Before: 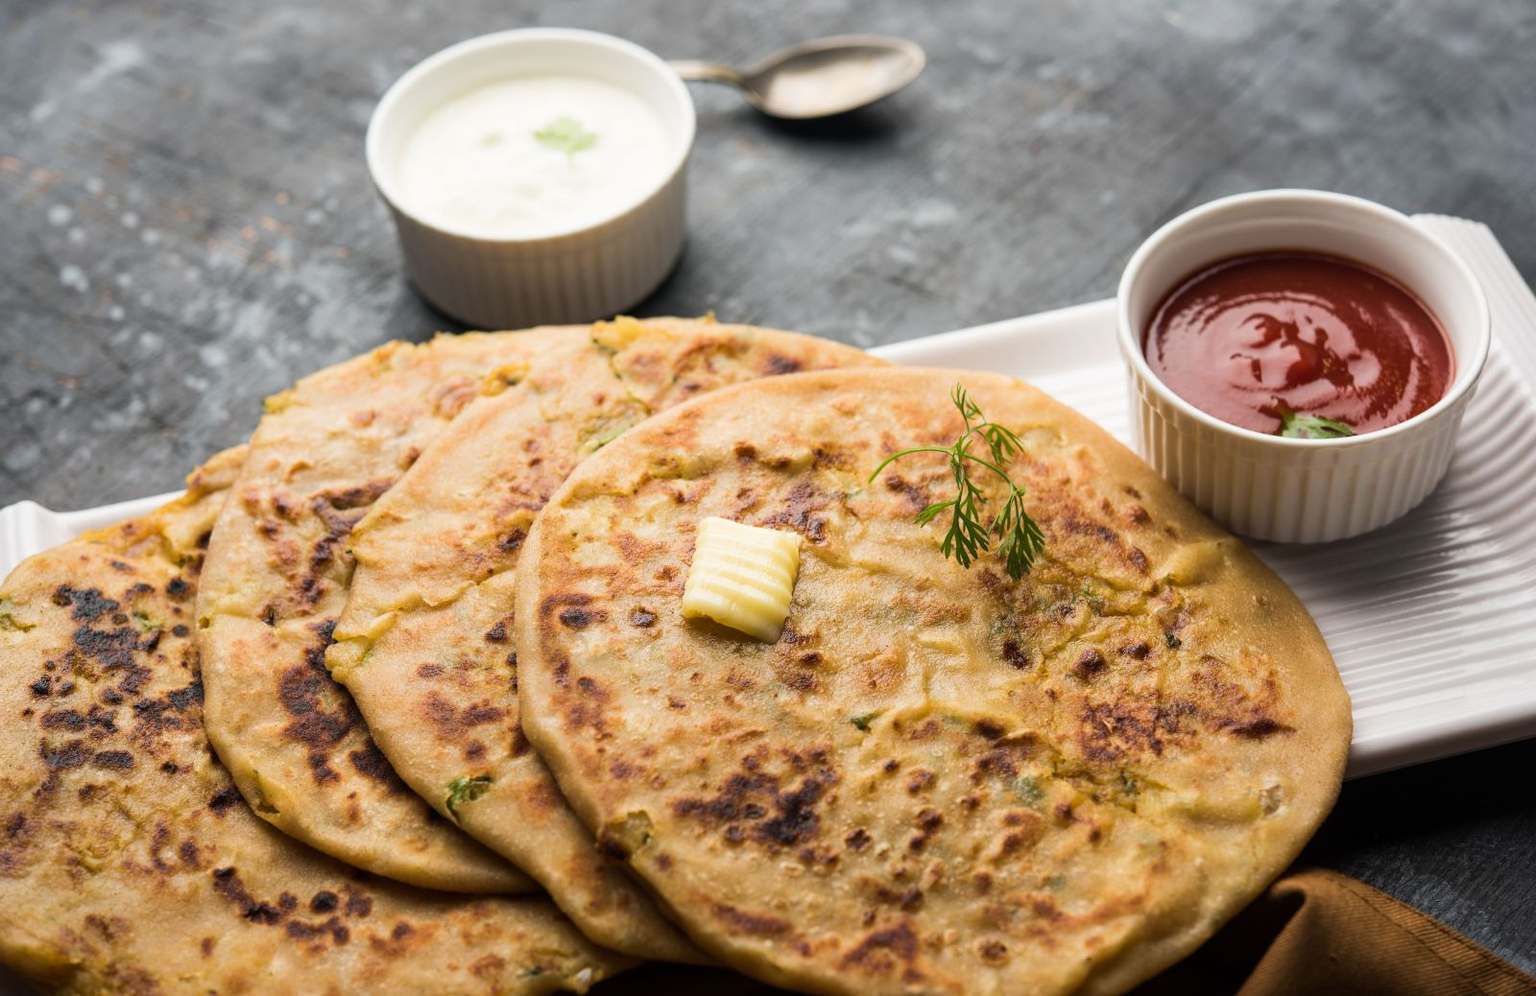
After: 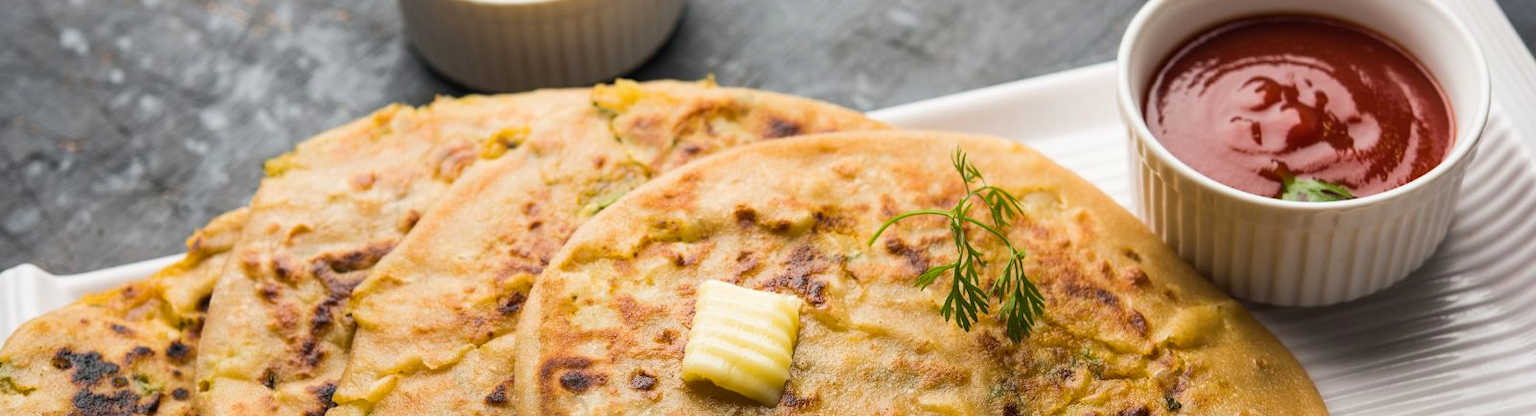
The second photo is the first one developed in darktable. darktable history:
color balance rgb: perceptual saturation grading › global saturation 10%, global vibrance 10%
crop and rotate: top 23.84%, bottom 34.294%
